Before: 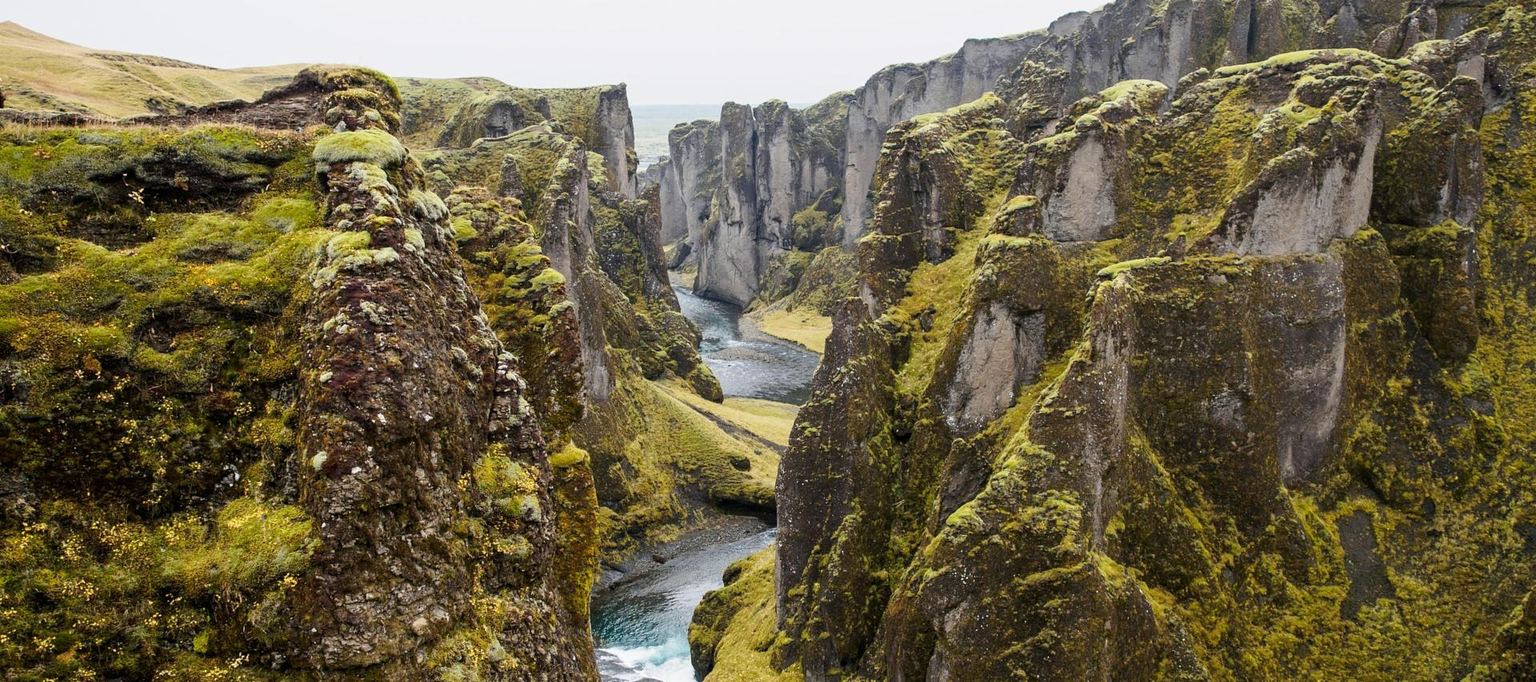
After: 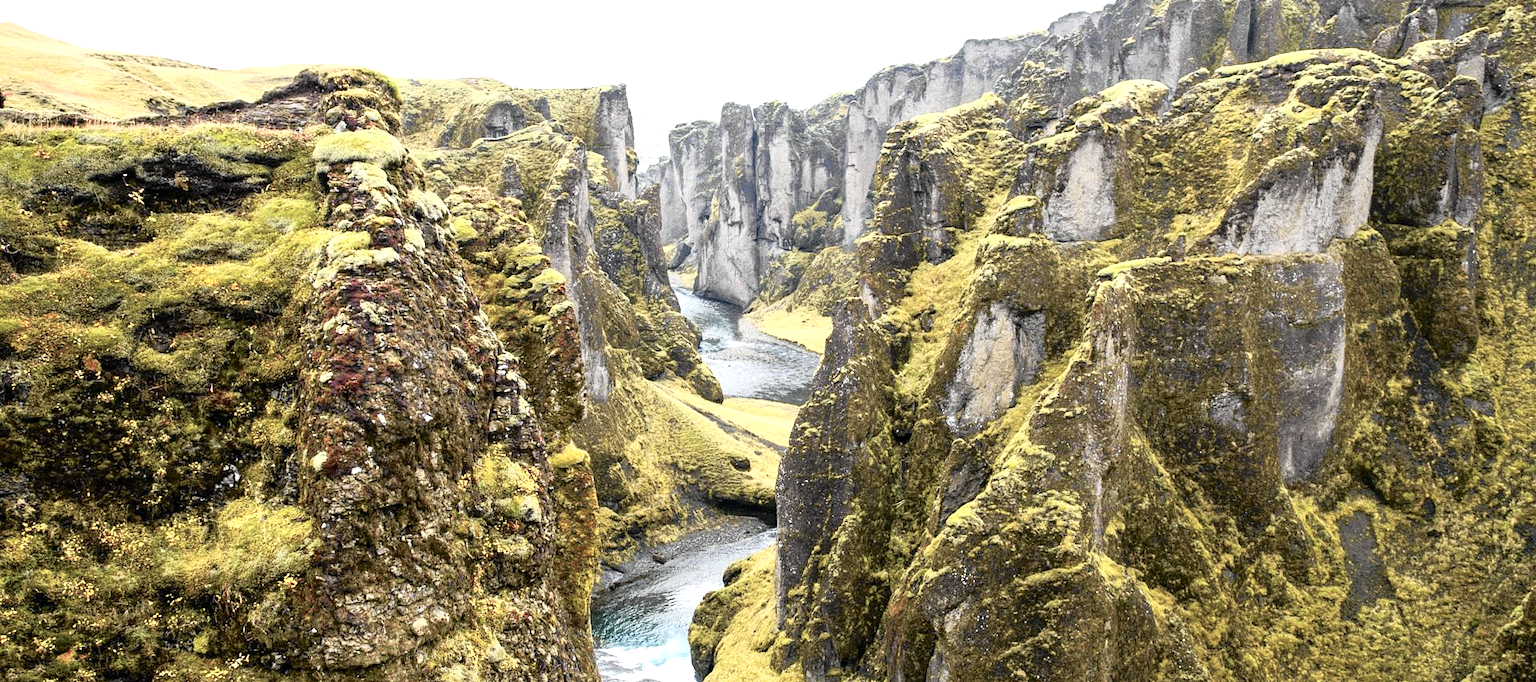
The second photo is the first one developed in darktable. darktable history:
tone curve: curves: ch0 [(0, 0.009) (0.105, 0.08) (0.195, 0.18) (0.283, 0.316) (0.384, 0.434) (0.485, 0.531) (0.638, 0.69) (0.81, 0.872) (1, 0.977)]; ch1 [(0, 0) (0.161, 0.092) (0.35, 0.33) (0.379, 0.401) (0.456, 0.469) (0.502, 0.5) (0.525, 0.514) (0.586, 0.604) (0.642, 0.645) (0.858, 0.817) (1, 0.942)]; ch2 [(0, 0) (0.371, 0.362) (0.437, 0.437) (0.48, 0.49) (0.53, 0.515) (0.56, 0.571) (0.622, 0.606) (0.881, 0.795) (1, 0.929)], color space Lab, independent channels, preserve colors none
exposure: black level correction -0.001, exposure 0.9 EV, compensate exposure bias true, compensate highlight preservation false
local contrast: highlights 100%, shadows 100%, detail 120%, midtone range 0.2
